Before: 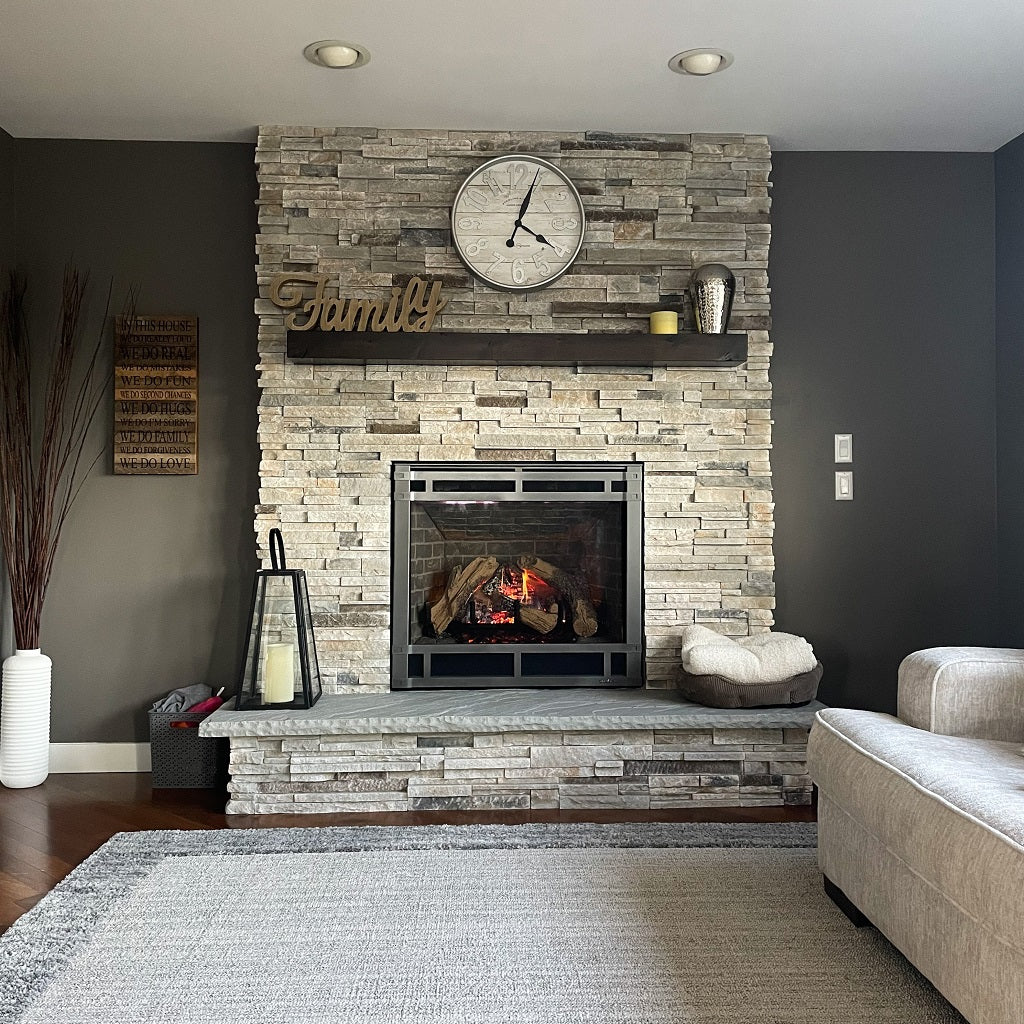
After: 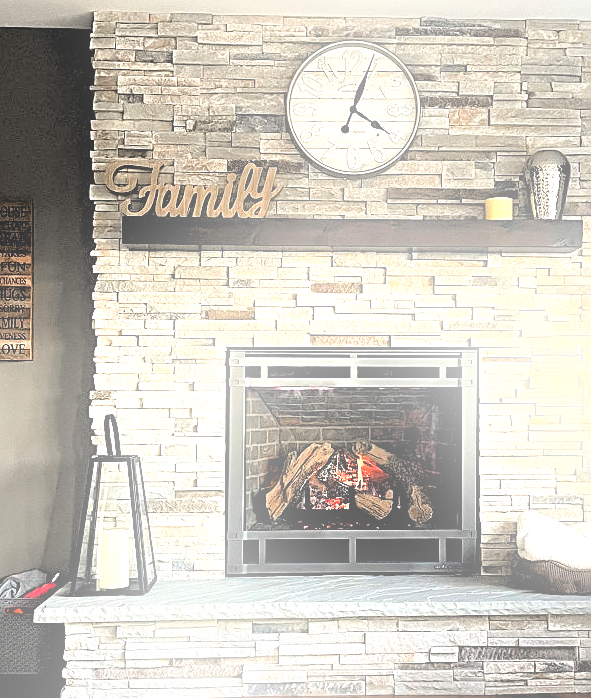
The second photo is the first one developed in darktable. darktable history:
crop: left 16.202%, top 11.208%, right 26.045%, bottom 20.557%
sharpen: on, module defaults
color zones: curves: ch0 [(0, 0.473) (0.001, 0.473) (0.226, 0.548) (0.4, 0.589) (0.525, 0.54) (0.728, 0.403) (0.999, 0.473) (1, 0.473)]; ch1 [(0, 0.619) (0.001, 0.619) (0.234, 0.388) (0.4, 0.372) (0.528, 0.422) (0.732, 0.53) (0.999, 0.619) (1, 0.619)]; ch2 [(0, 0.547) (0.001, 0.547) (0.226, 0.45) (0.4, 0.525) (0.525, 0.585) (0.8, 0.511) (0.999, 0.547) (1, 0.547)]
bloom: threshold 82.5%, strength 16.25%
rgb levels: levels [[0.034, 0.472, 0.904], [0, 0.5, 1], [0, 0.5, 1]]
exposure: black level correction 0, exposure 1.1 EV, compensate highlight preservation false
